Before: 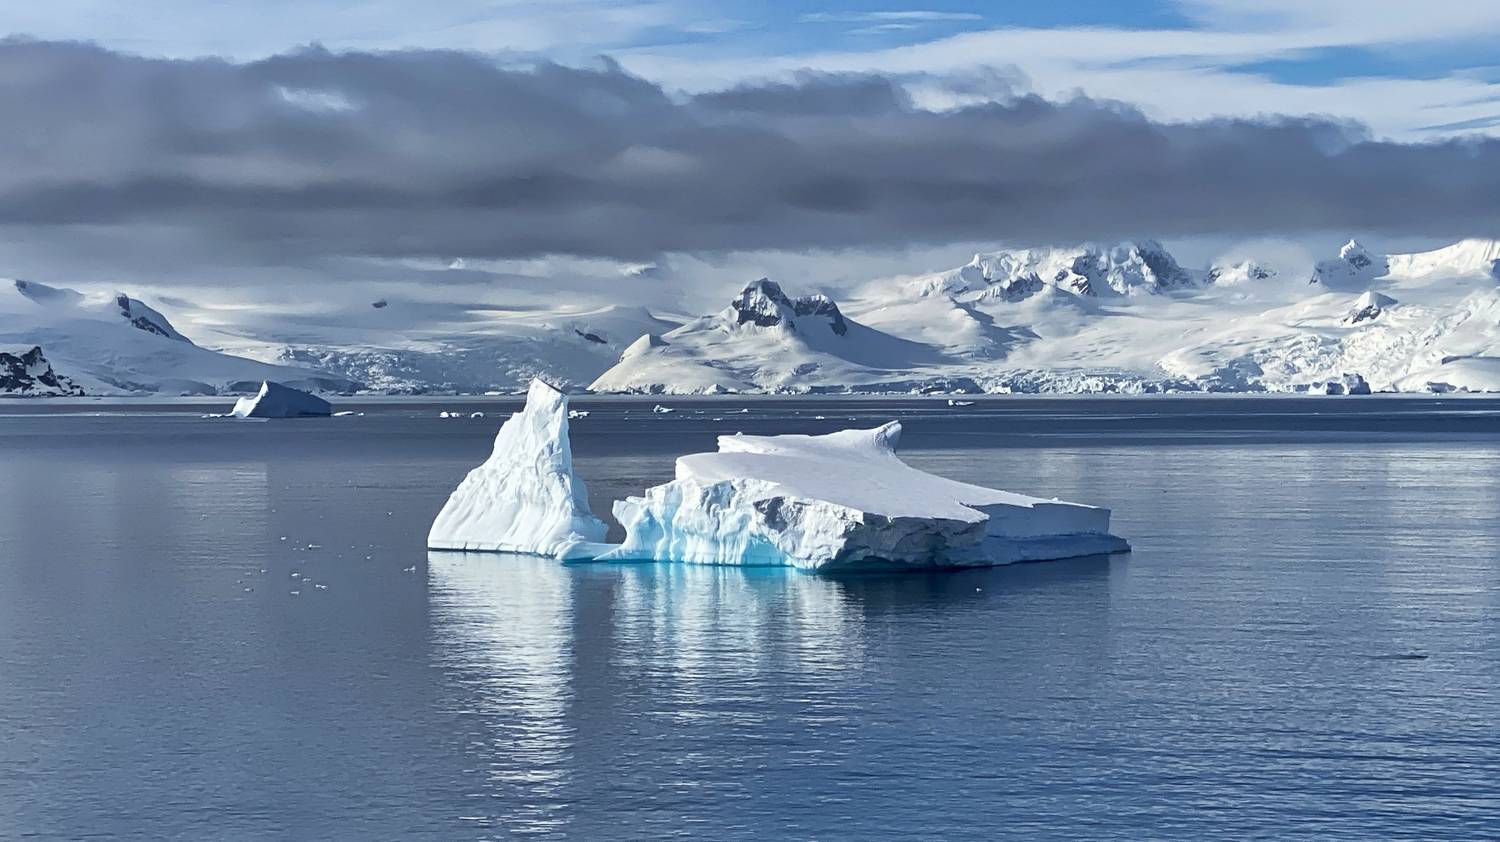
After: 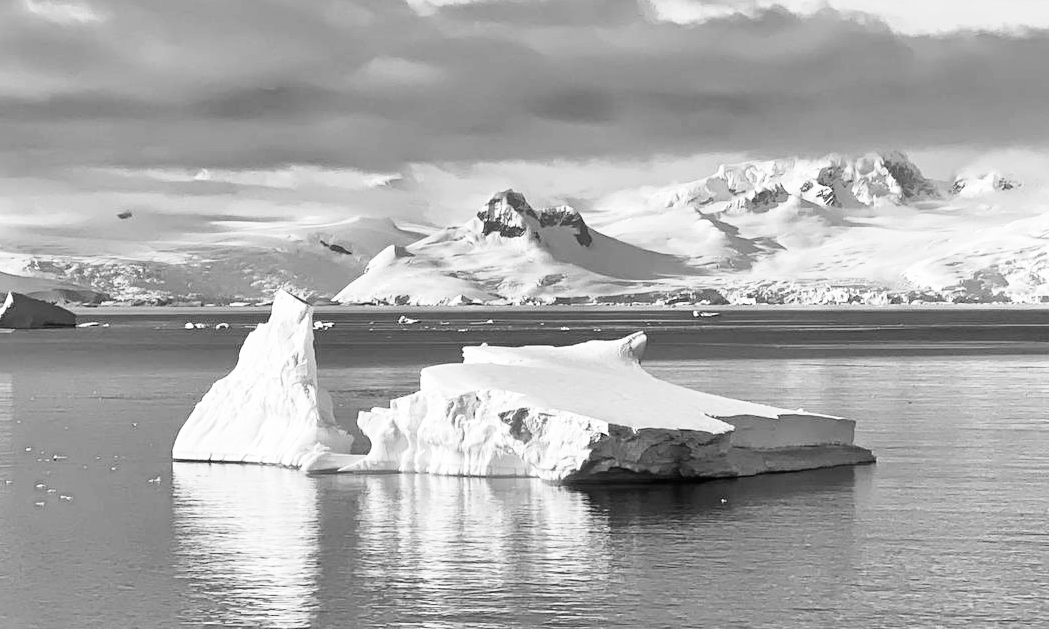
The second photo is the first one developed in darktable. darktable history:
crop and rotate: left 17.046%, top 10.659%, right 12.989%, bottom 14.553%
monochrome: on, module defaults
base curve: curves: ch0 [(0, 0) (0.005, 0.002) (0.15, 0.3) (0.4, 0.7) (0.75, 0.95) (1, 1)], preserve colors none
